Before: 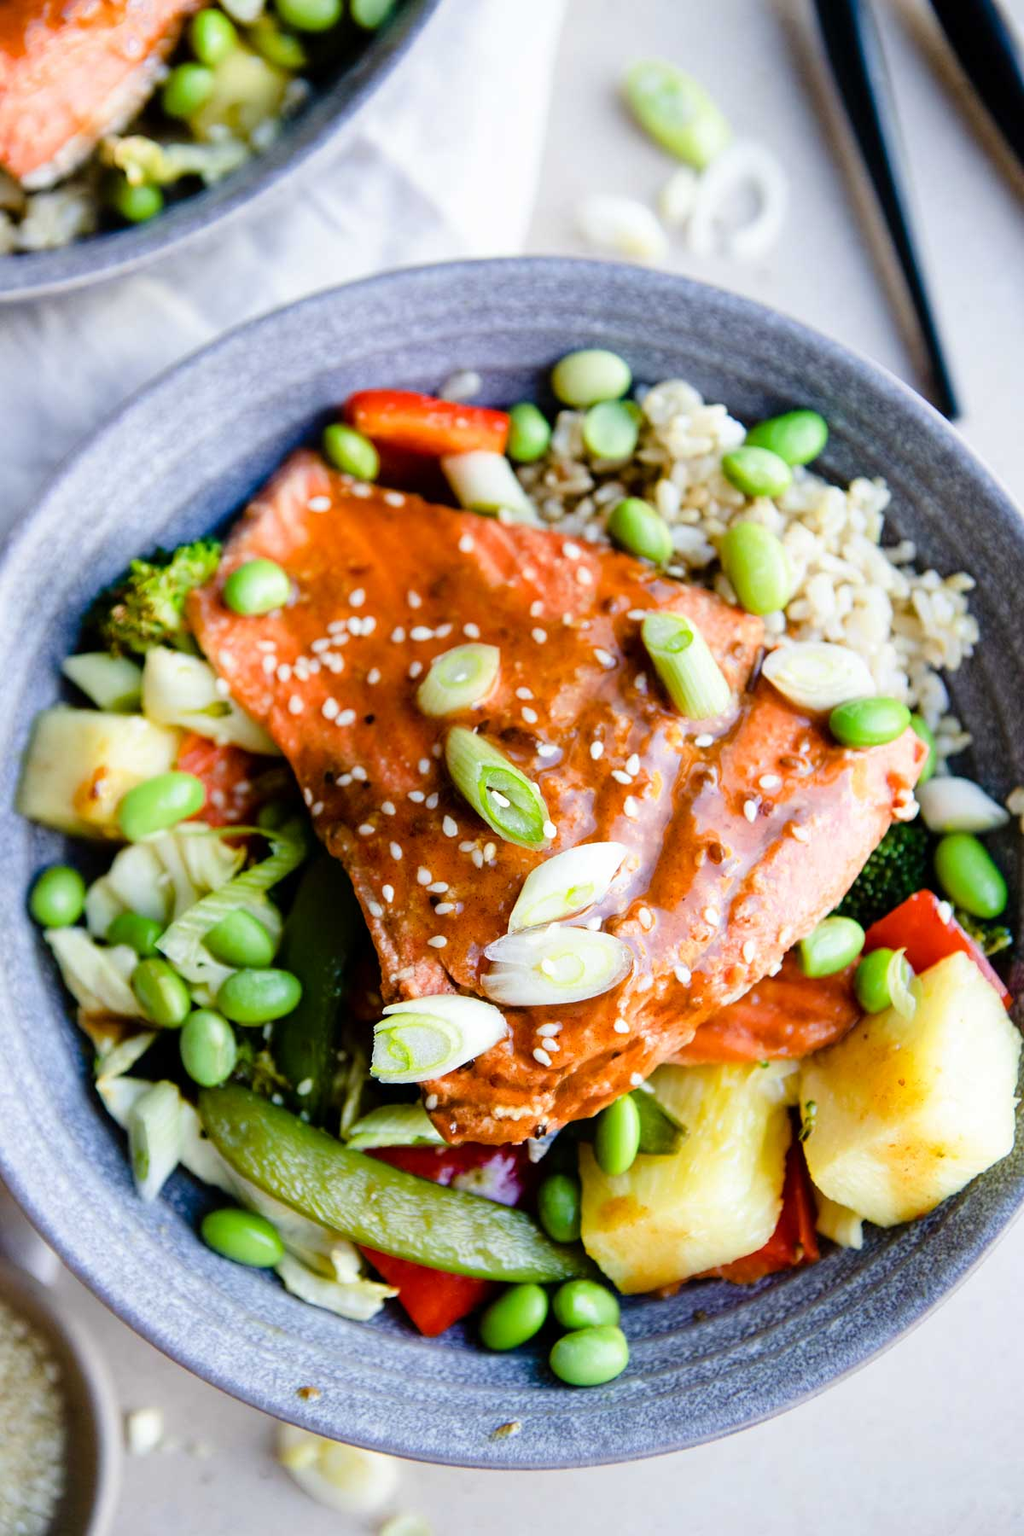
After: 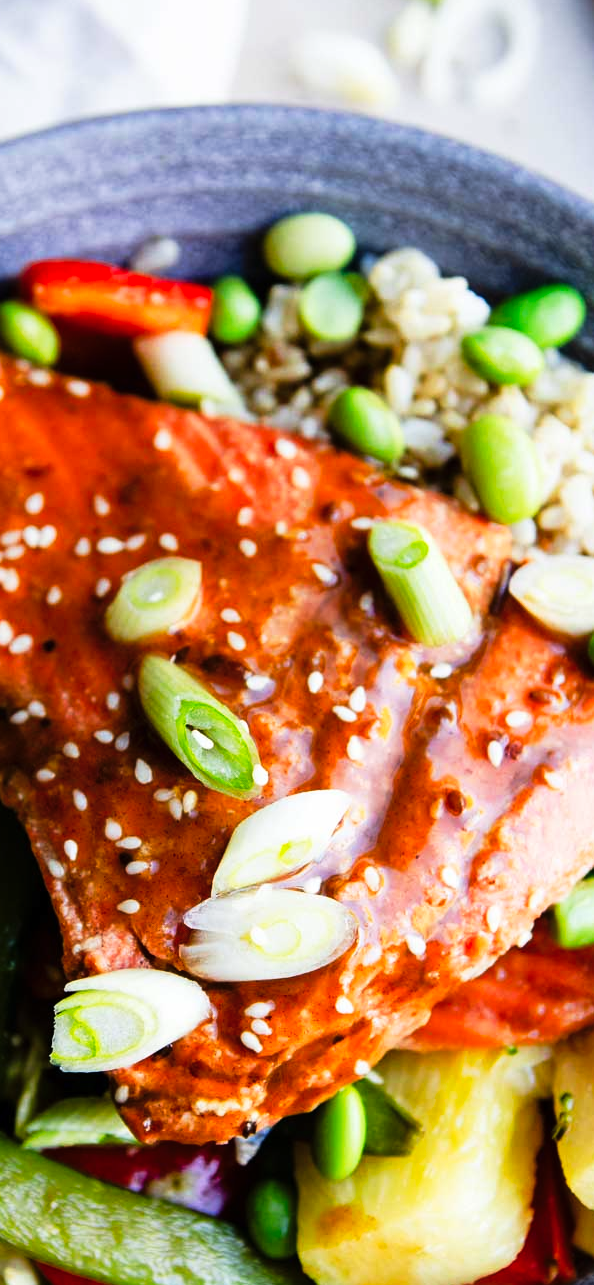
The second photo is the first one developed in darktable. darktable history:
crop: left 32.075%, top 10.976%, right 18.355%, bottom 17.596%
tone curve: curves: ch0 [(0, 0) (0.003, 0.004) (0.011, 0.009) (0.025, 0.017) (0.044, 0.029) (0.069, 0.04) (0.1, 0.051) (0.136, 0.07) (0.177, 0.095) (0.224, 0.131) (0.277, 0.179) (0.335, 0.237) (0.399, 0.302) (0.468, 0.386) (0.543, 0.471) (0.623, 0.576) (0.709, 0.699) (0.801, 0.817) (0.898, 0.917) (1, 1)], preserve colors none
